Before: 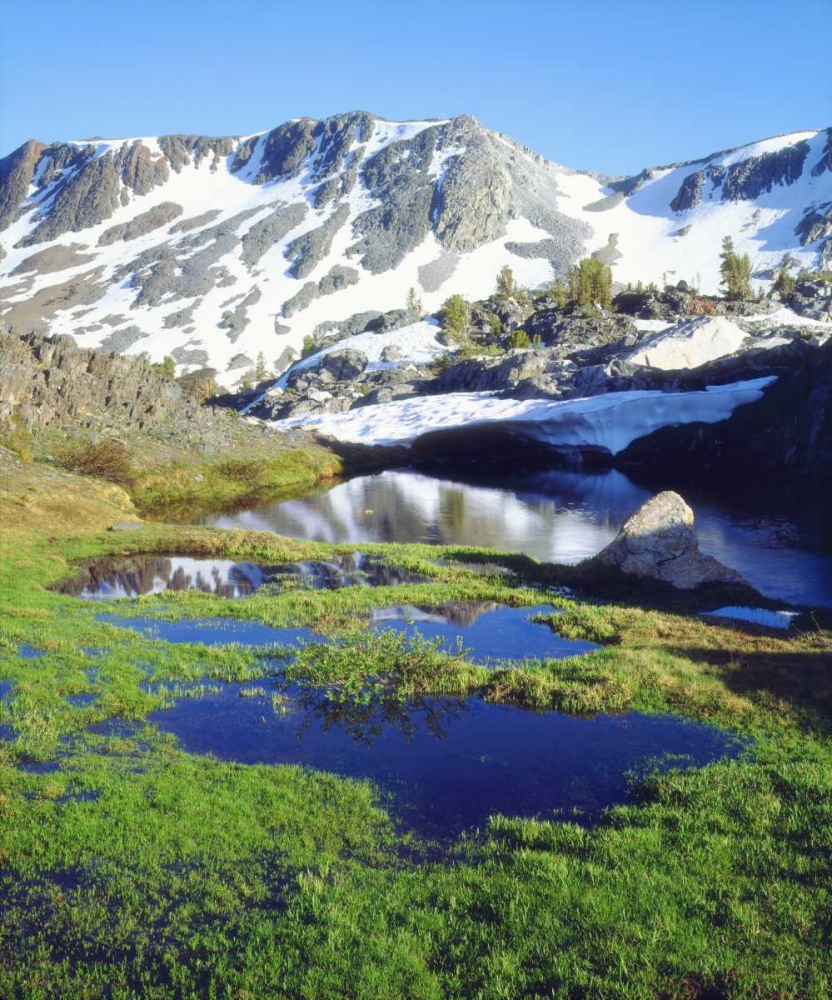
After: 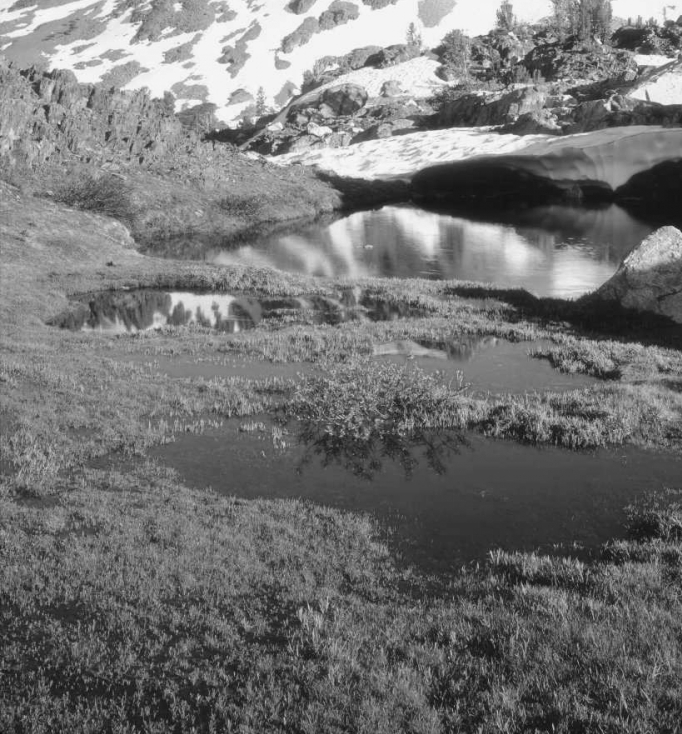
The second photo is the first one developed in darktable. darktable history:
color calibration: output gray [0.267, 0.423, 0.261, 0], illuminant same as pipeline (D50), adaptation none (bypass)
crop: top 26.531%, right 17.959%
